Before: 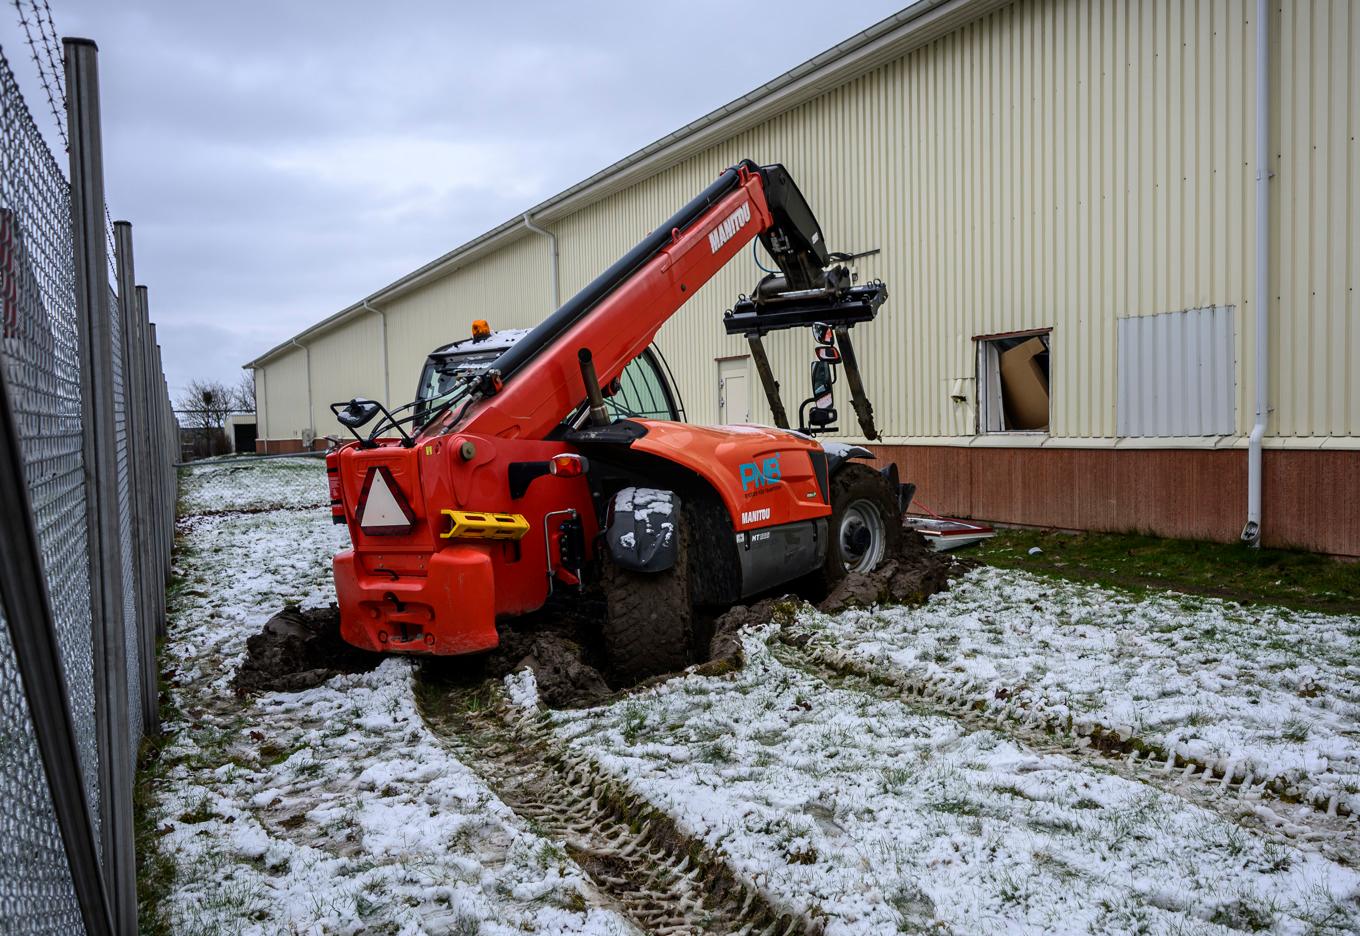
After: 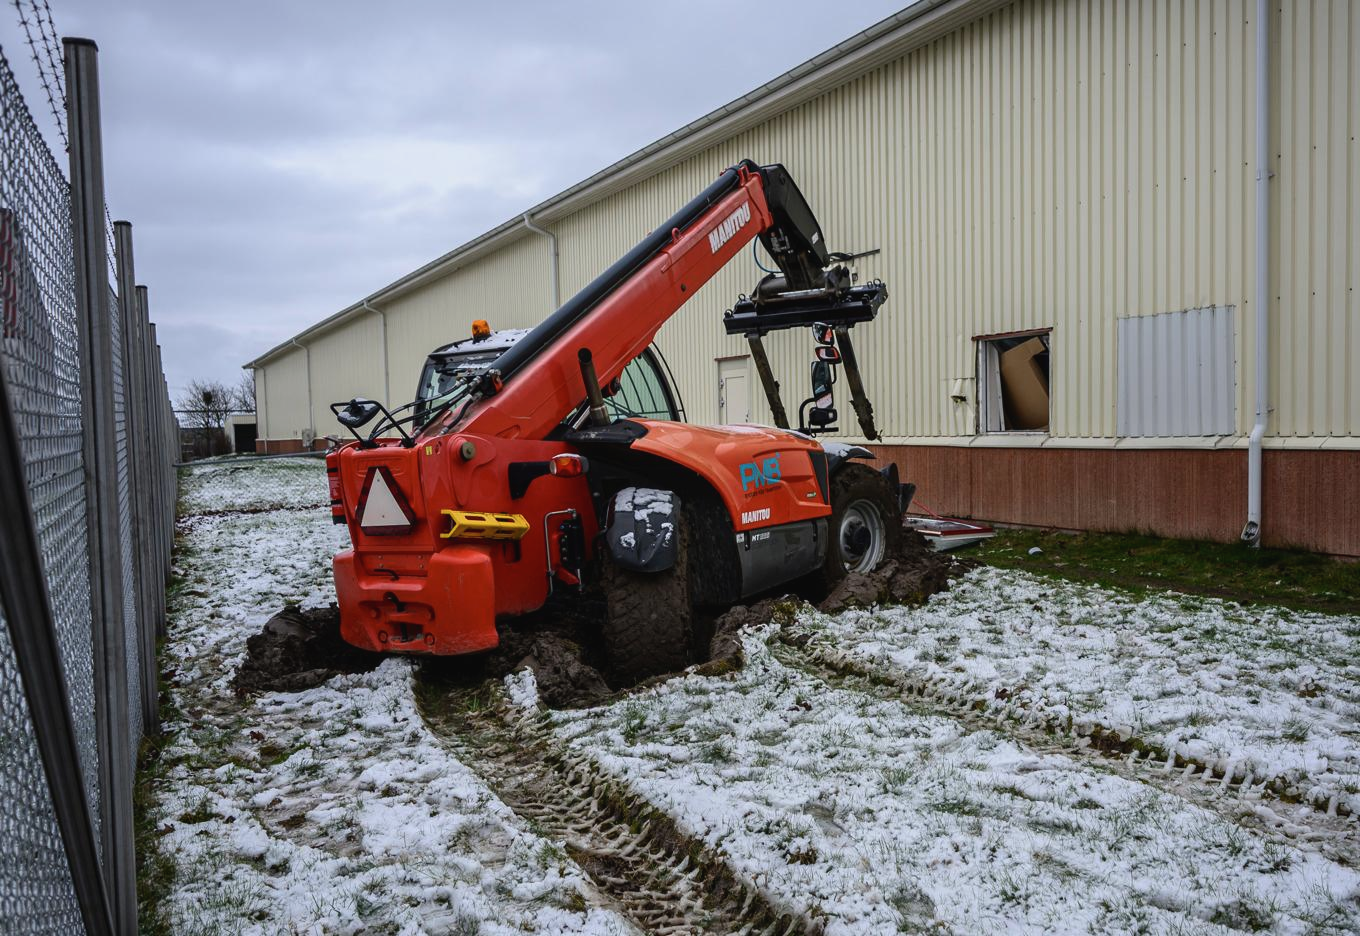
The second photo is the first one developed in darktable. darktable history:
contrast brightness saturation: contrast -0.067, brightness -0.038, saturation -0.113
